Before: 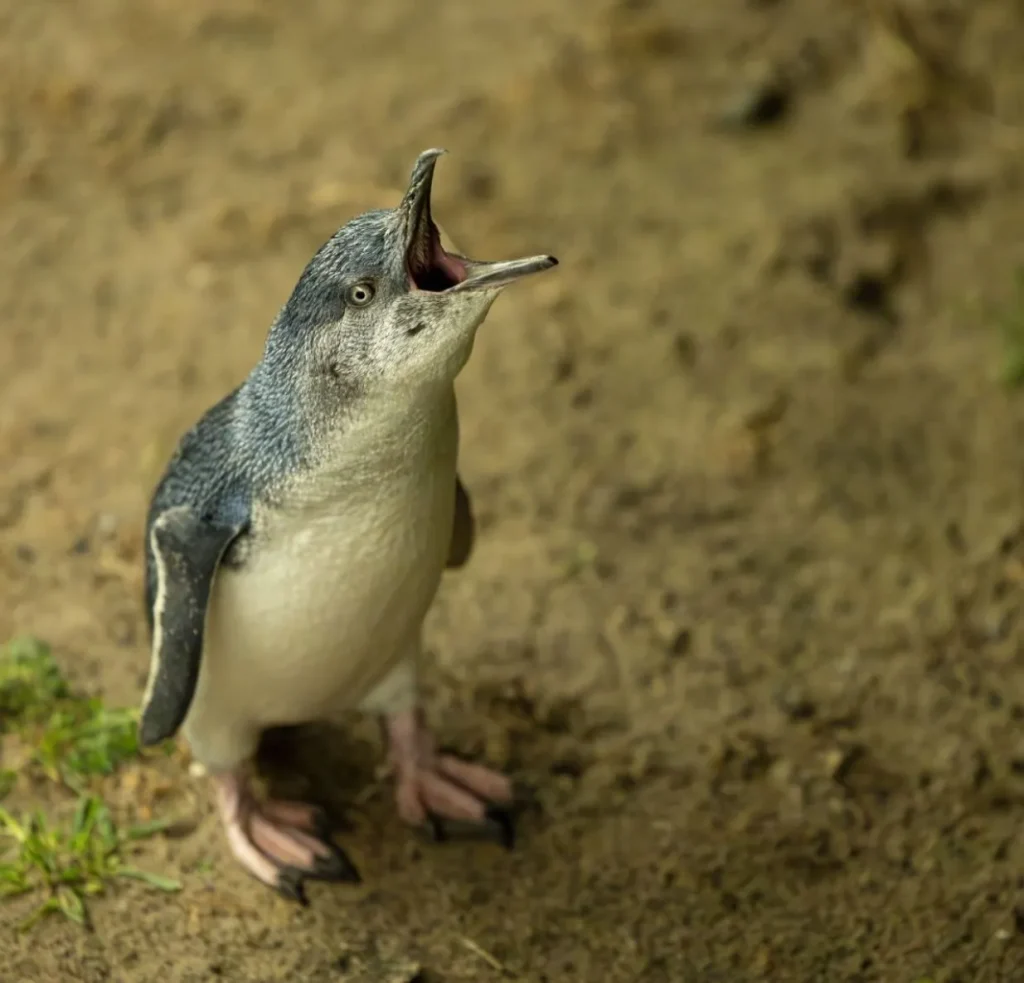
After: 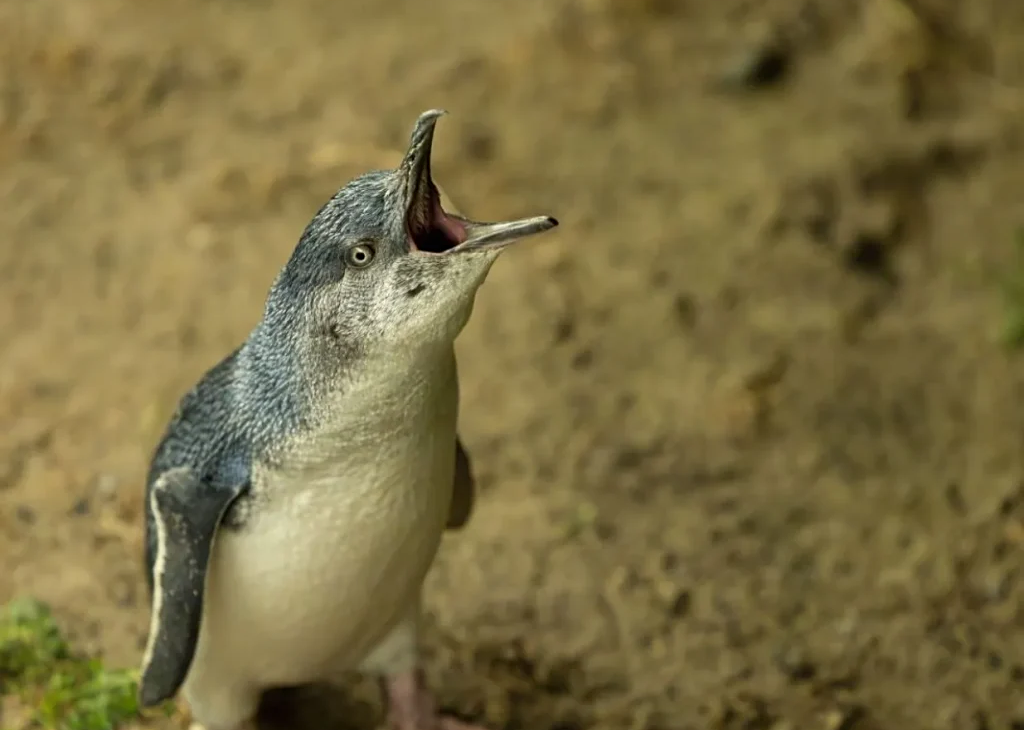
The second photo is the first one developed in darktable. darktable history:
sharpen: amount 0.206
crop: top 4.059%, bottom 21.648%
